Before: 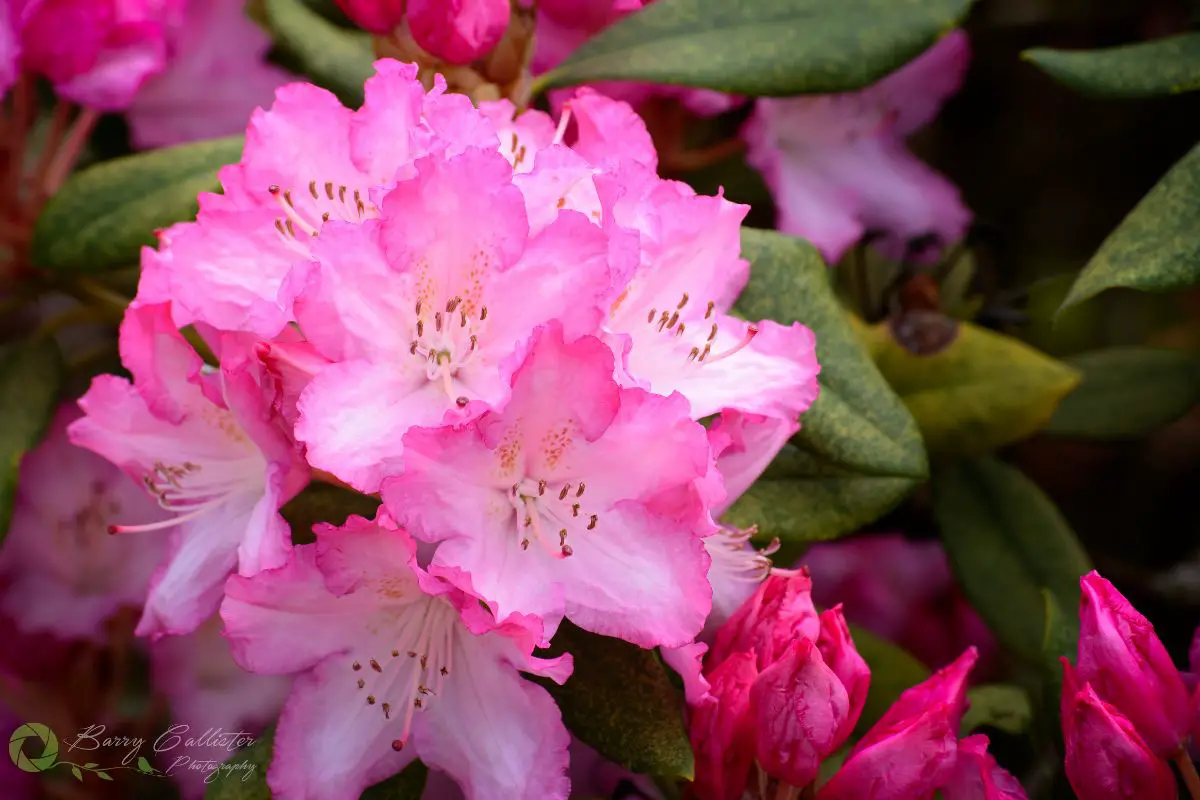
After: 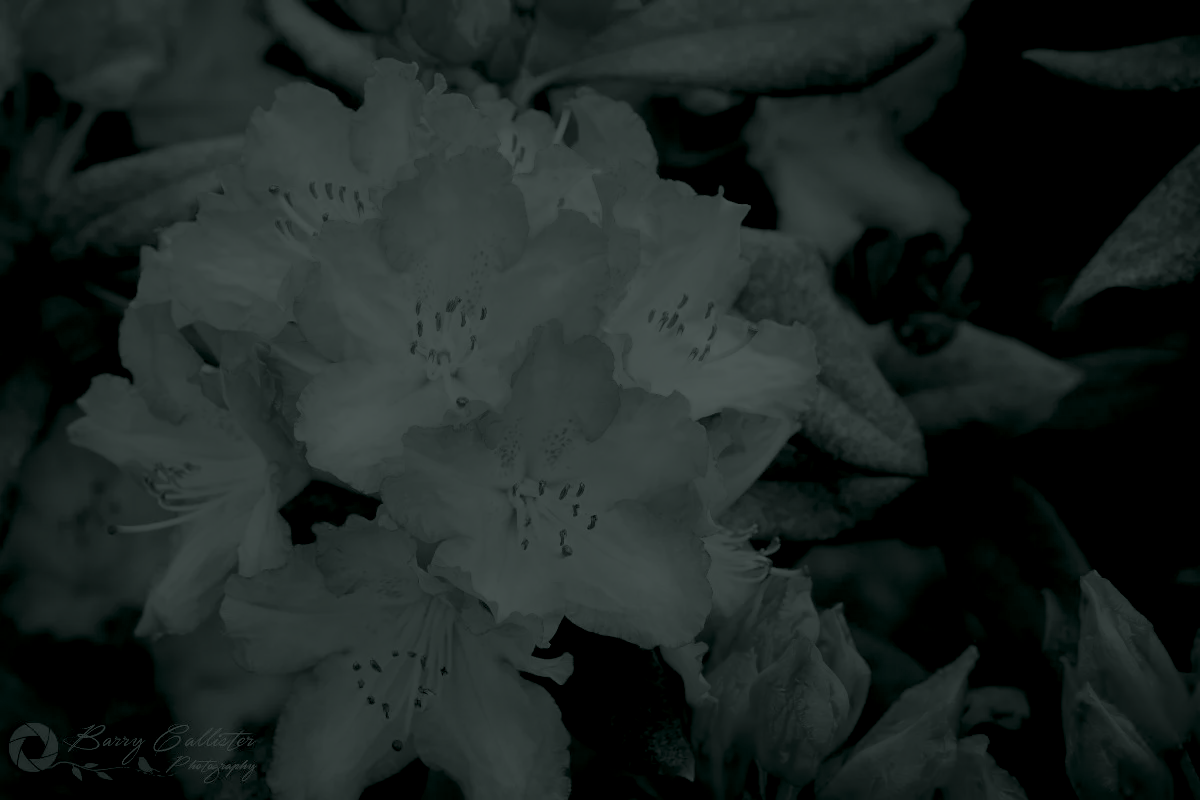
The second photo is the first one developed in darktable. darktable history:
exposure: black level correction 0, exposure 1 EV, compensate exposure bias true, compensate highlight preservation false
filmic rgb: black relative exposure -7.65 EV, white relative exposure 4.56 EV, hardness 3.61, color science v6 (2022)
colorize: hue 90°, saturation 19%, lightness 1.59%, version 1
